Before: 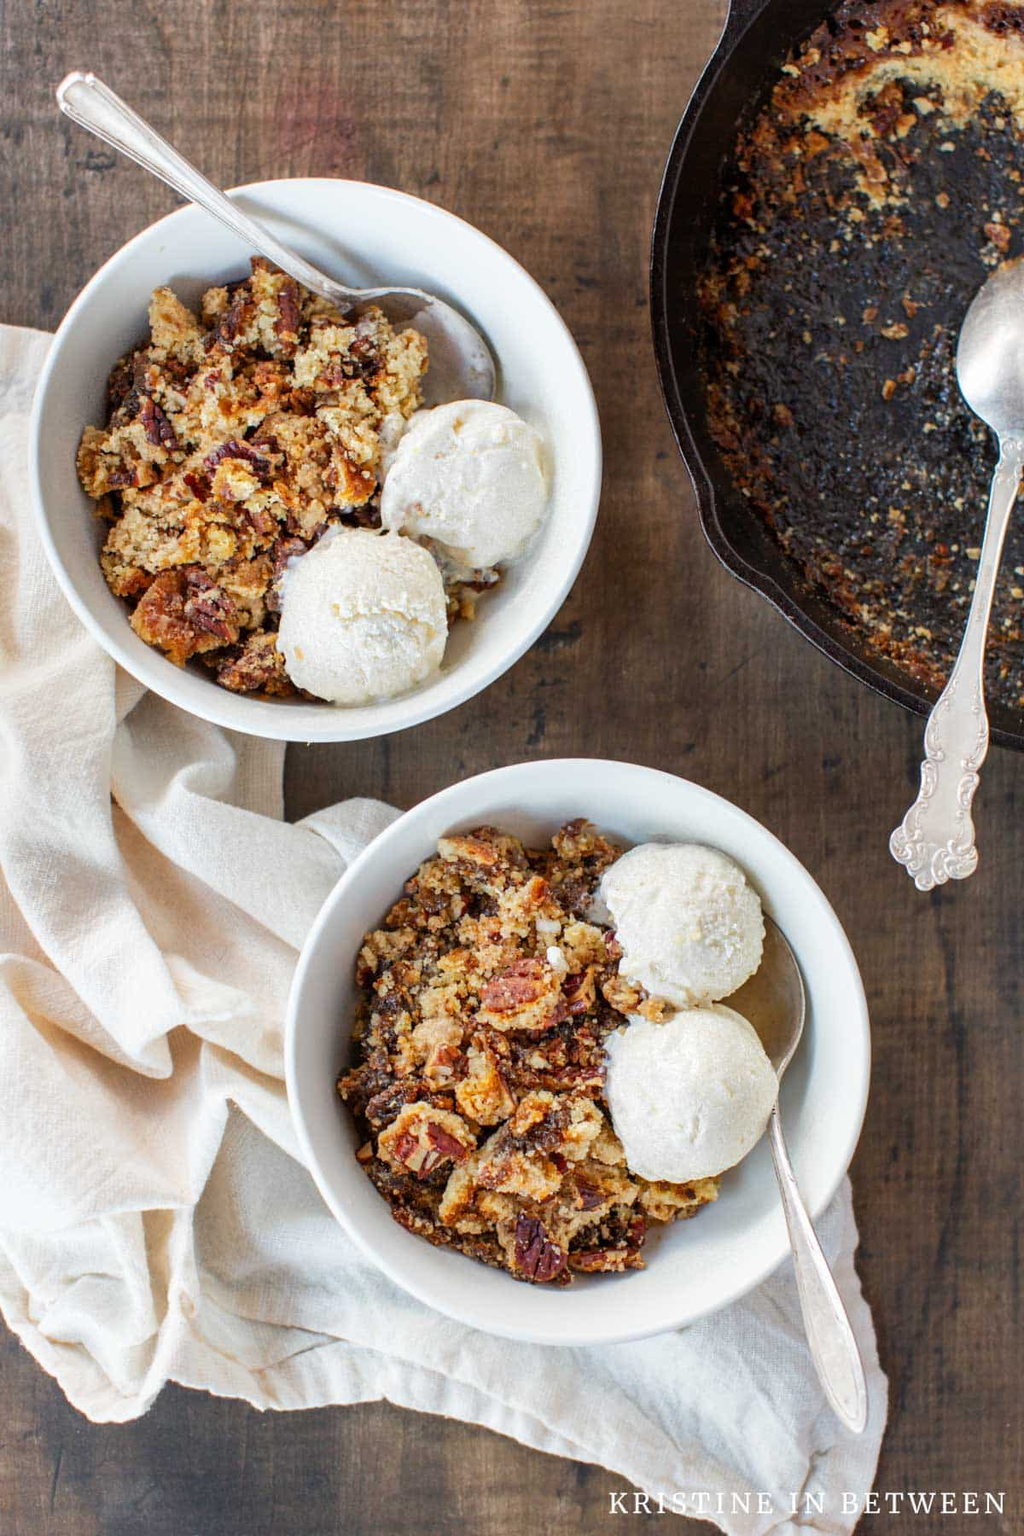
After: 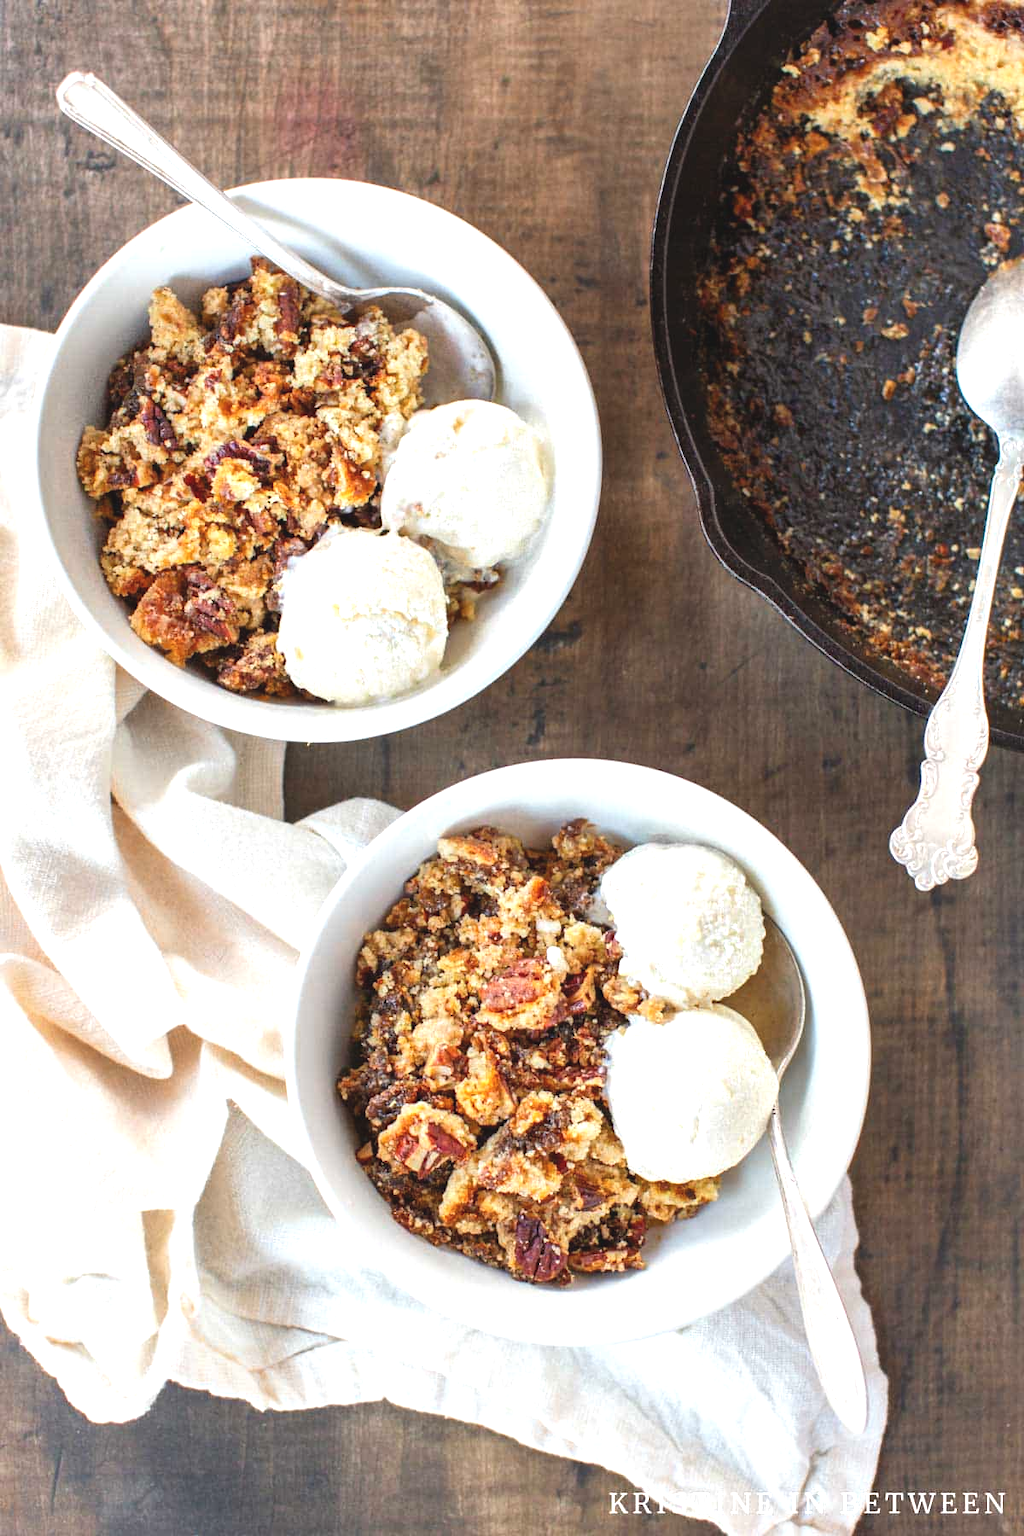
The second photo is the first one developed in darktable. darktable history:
exposure: black level correction -0.005, exposure 0.613 EV, compensate exposure bias true, compensate highlight preservation false
